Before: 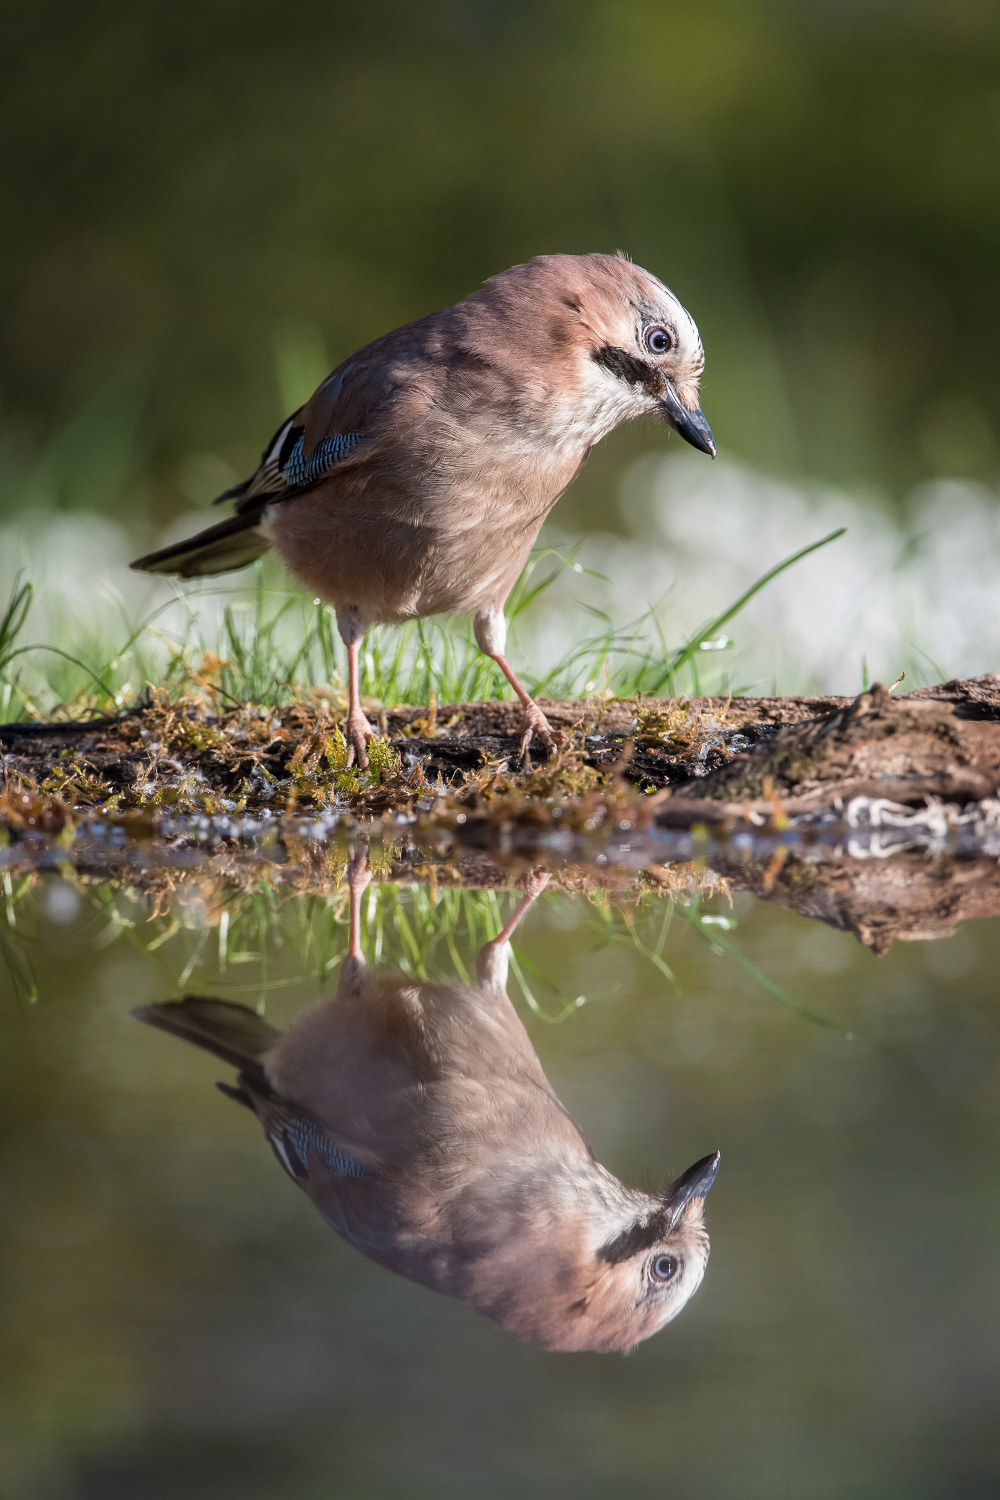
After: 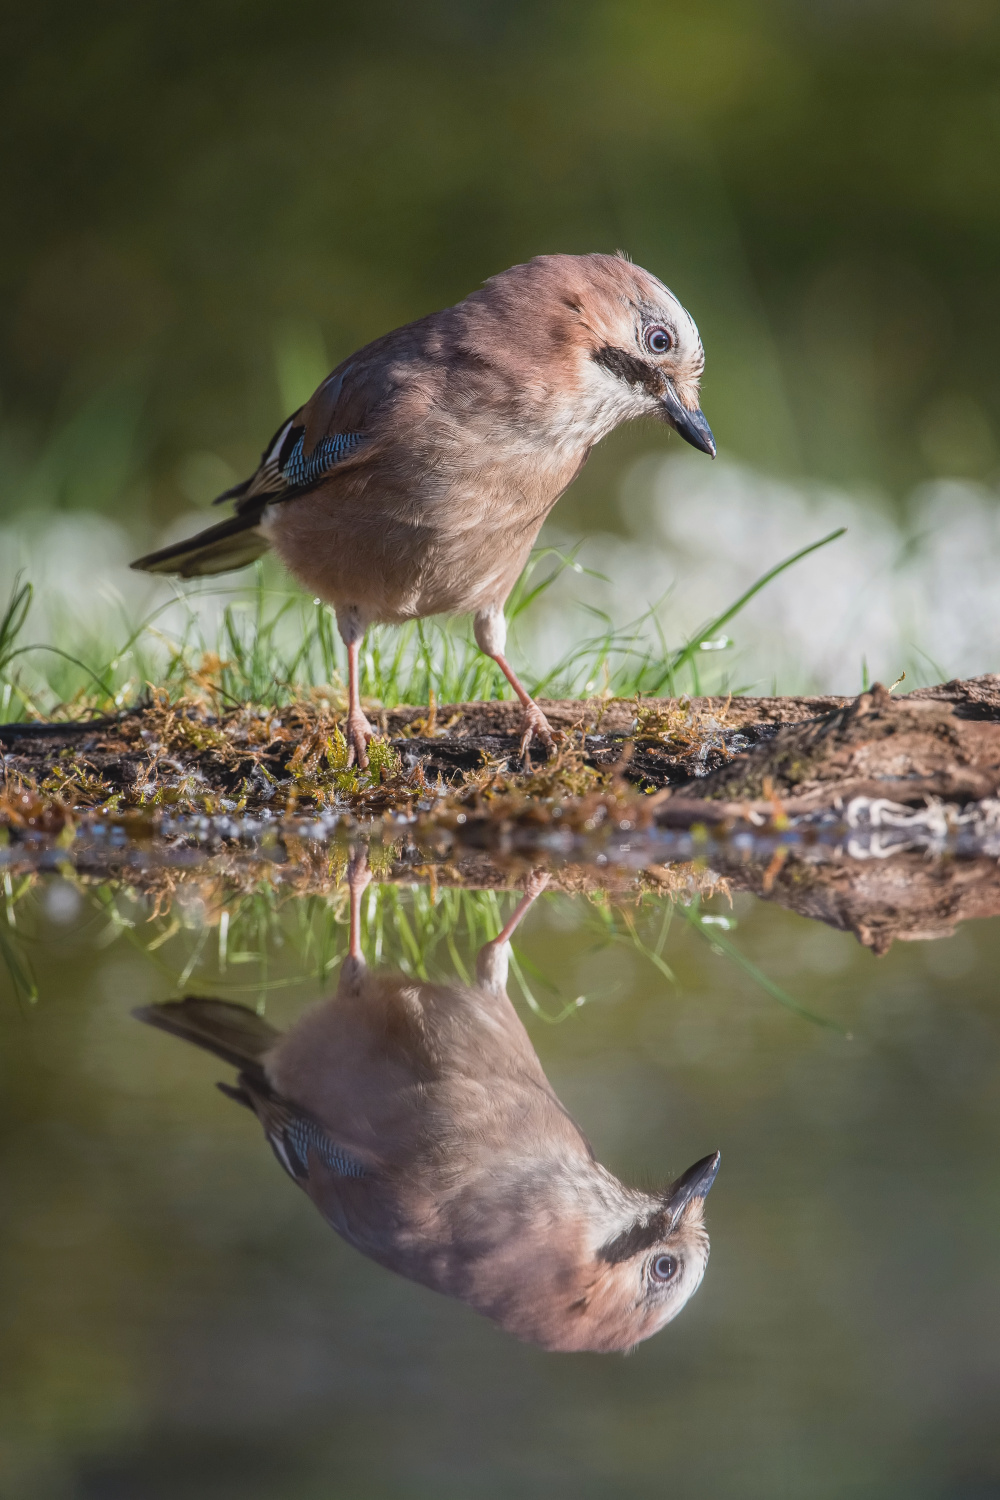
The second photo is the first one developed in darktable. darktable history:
tone equalizer: on, module defaults
local contrast: highlights 48%, shadows 0%, detail 100%
